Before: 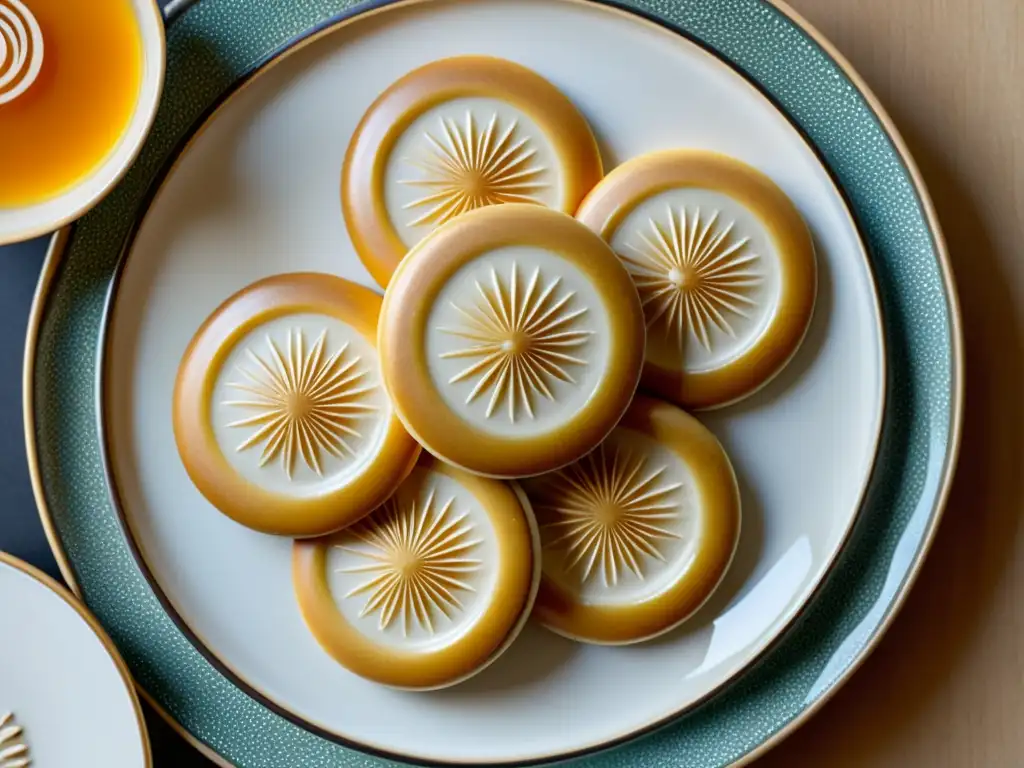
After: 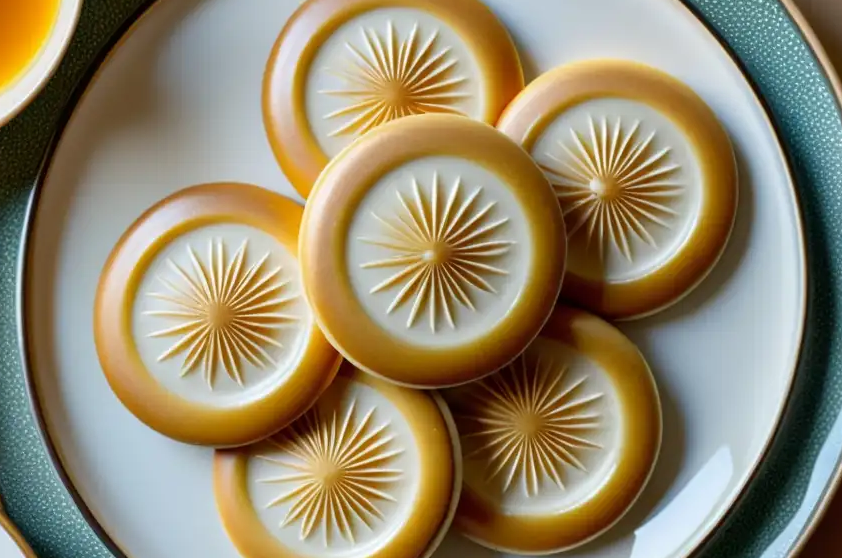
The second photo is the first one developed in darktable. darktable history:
crop: left 7.804%, top 11.834%, right 9.933%, bottom 15.387%
